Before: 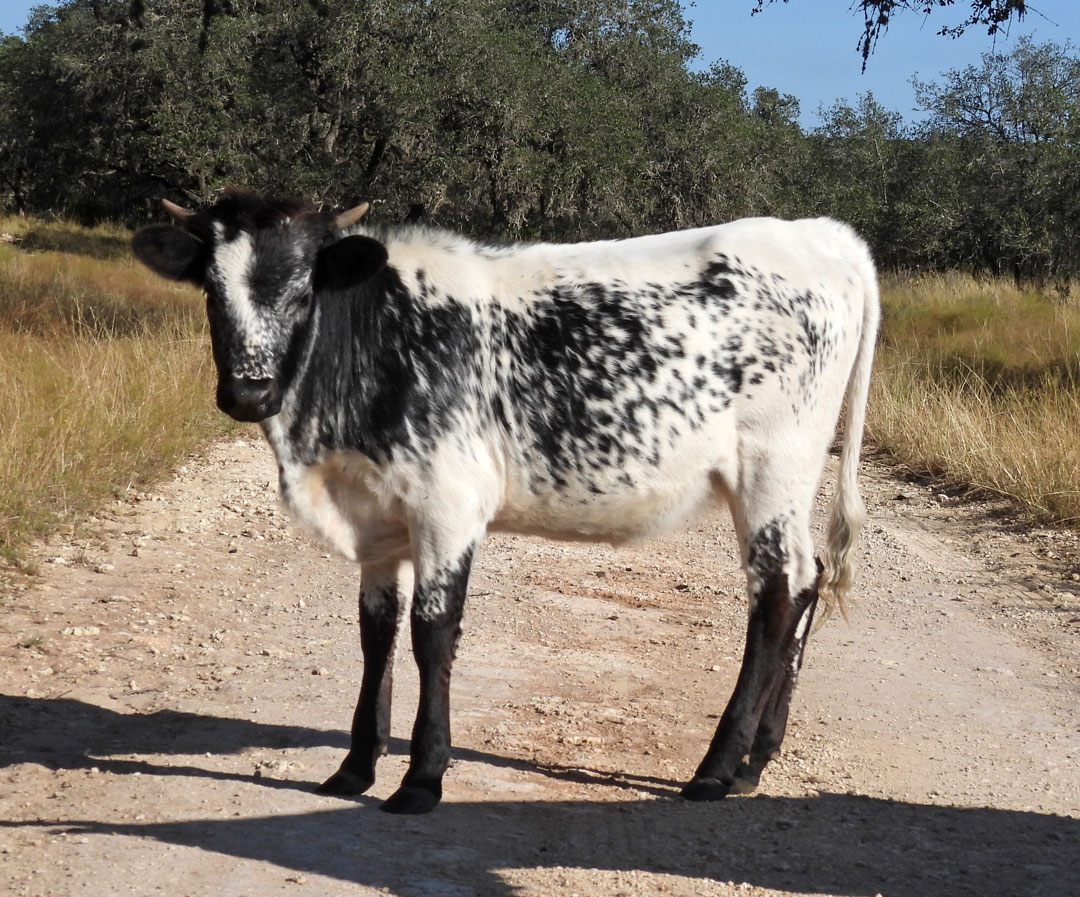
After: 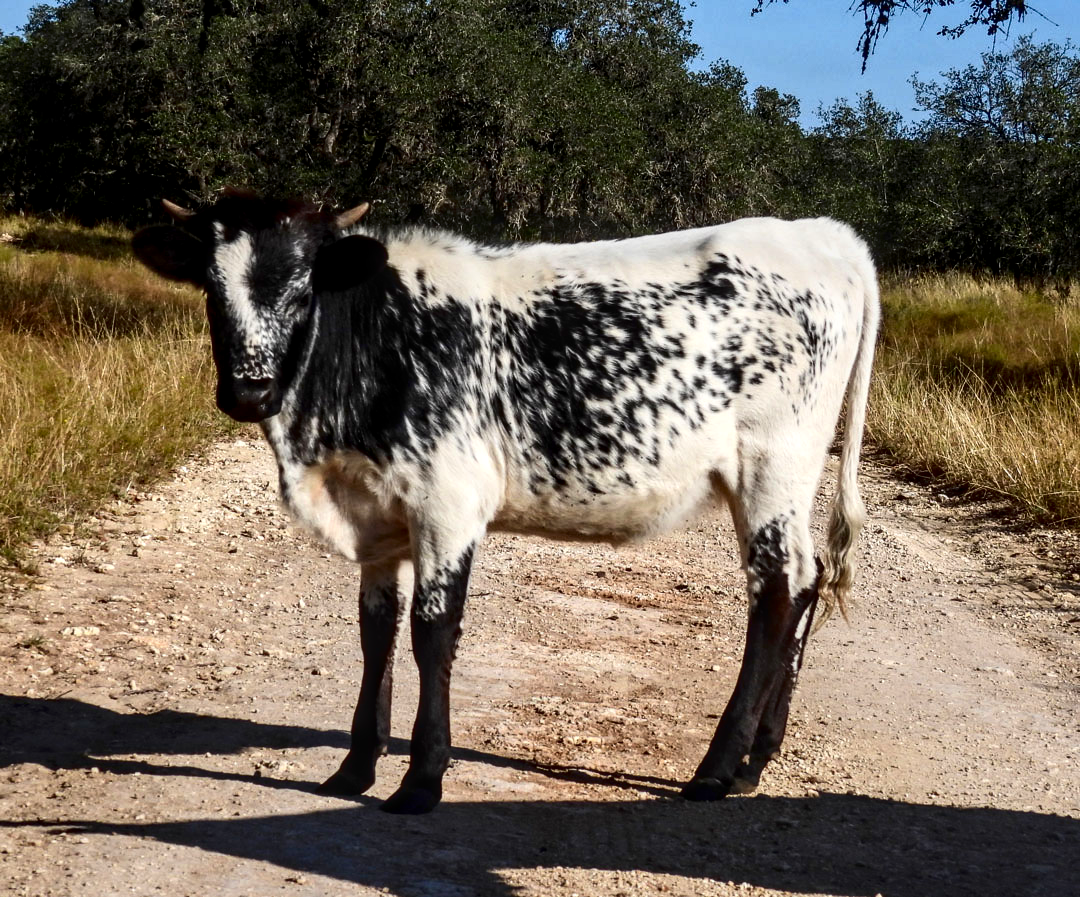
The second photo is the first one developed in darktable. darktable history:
local contrast: highlights 61%, detail 143%, midtone range 0.428
contrast brightness saturation: contrast 0.22, brightness -0.19, saturation 0.24
